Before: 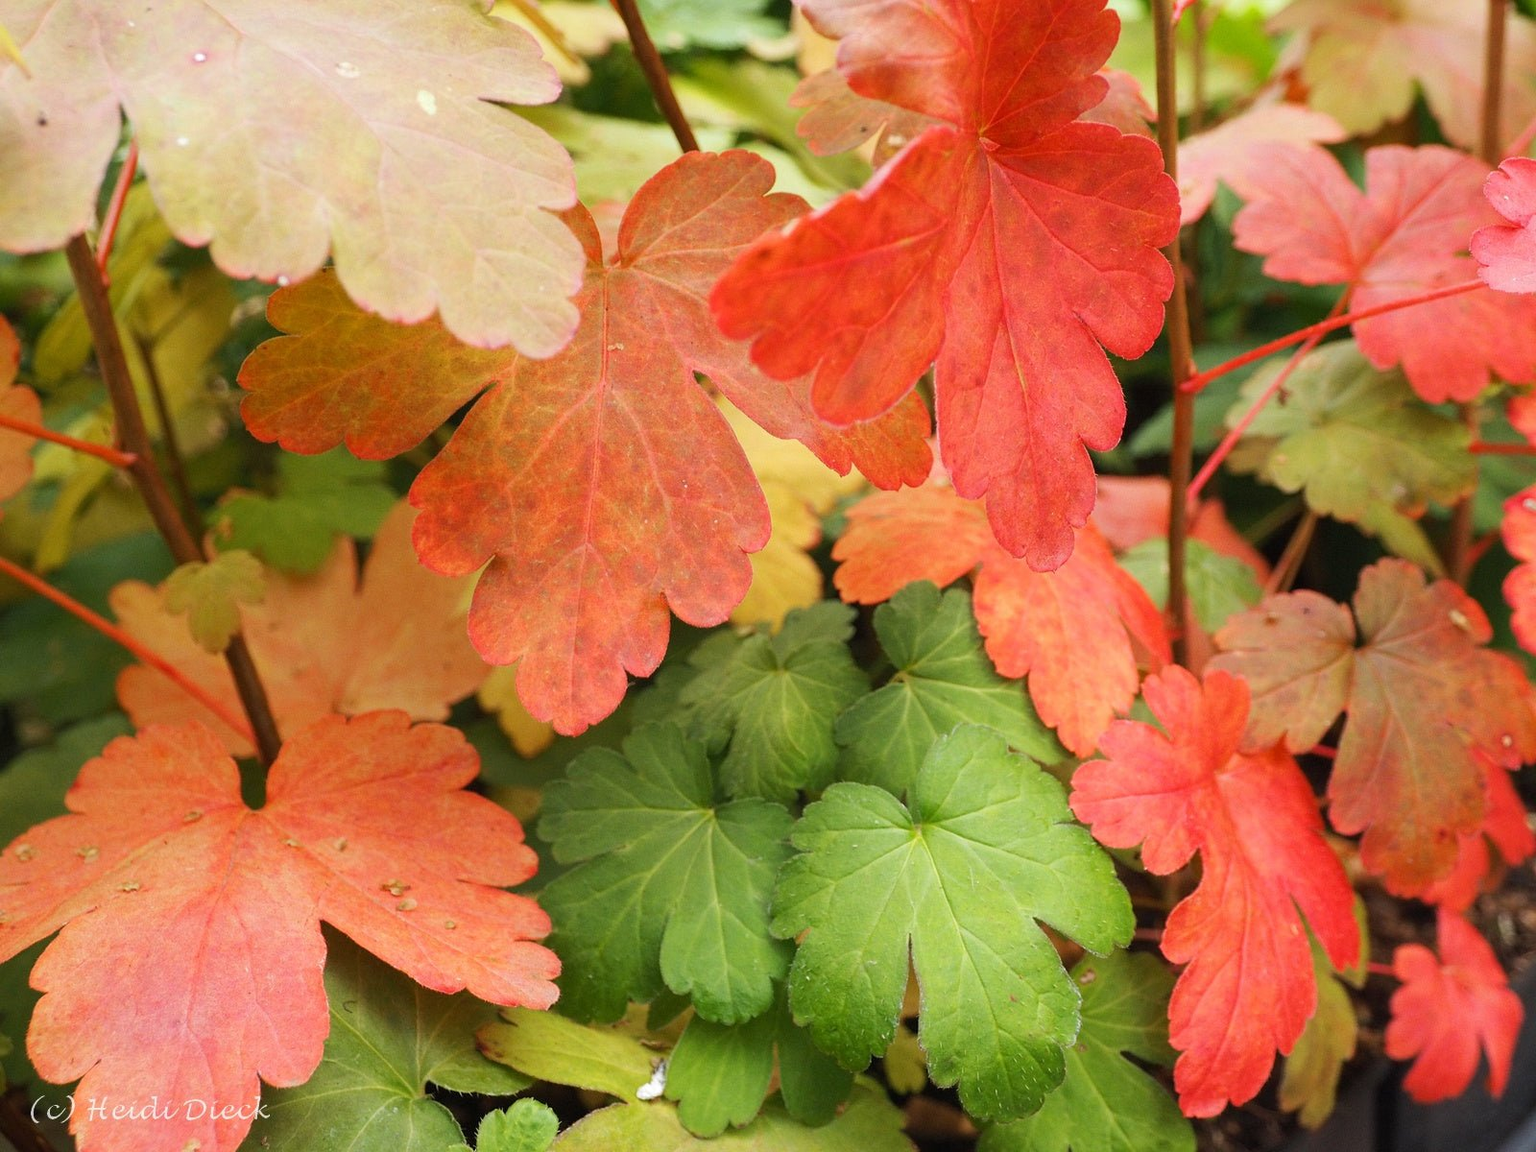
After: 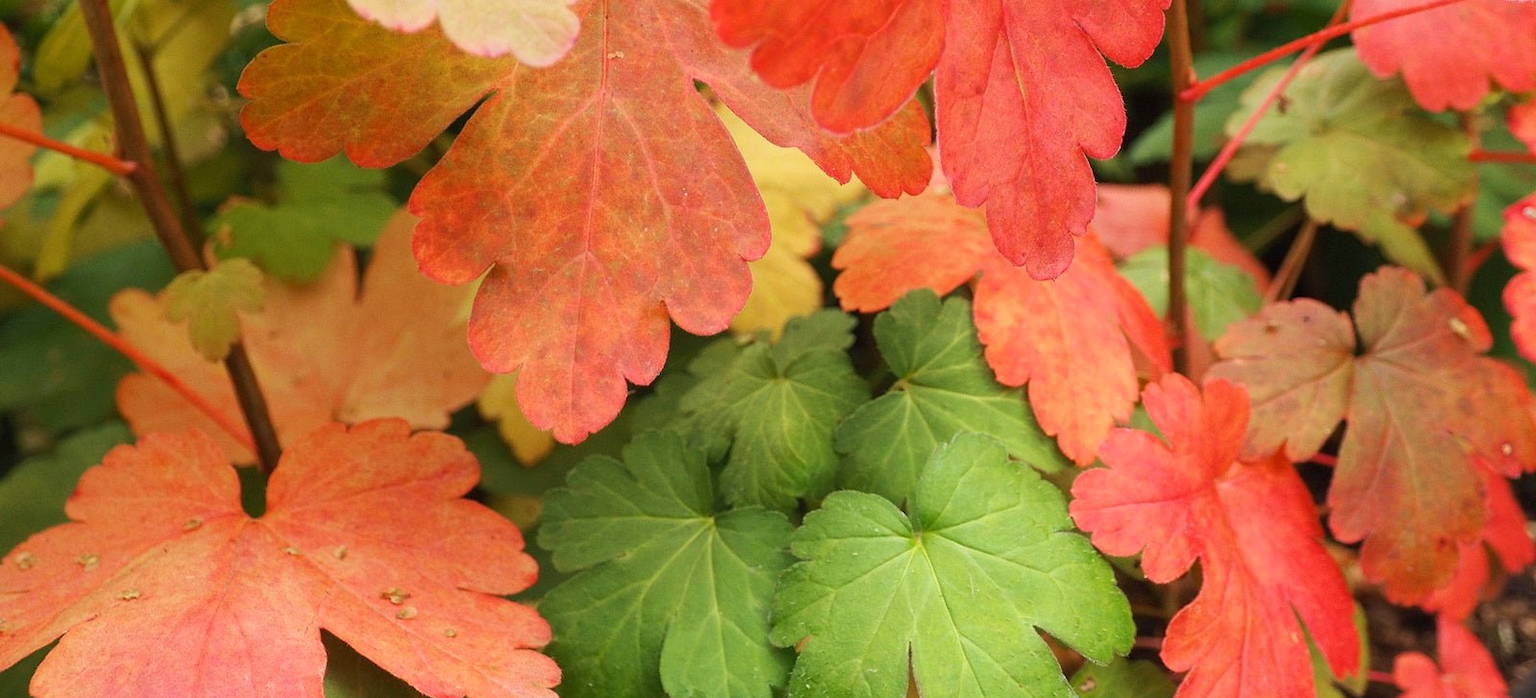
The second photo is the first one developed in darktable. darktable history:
crop and rotate: top 25.357%, bottom 13.942%
velvia: on, module defaults
